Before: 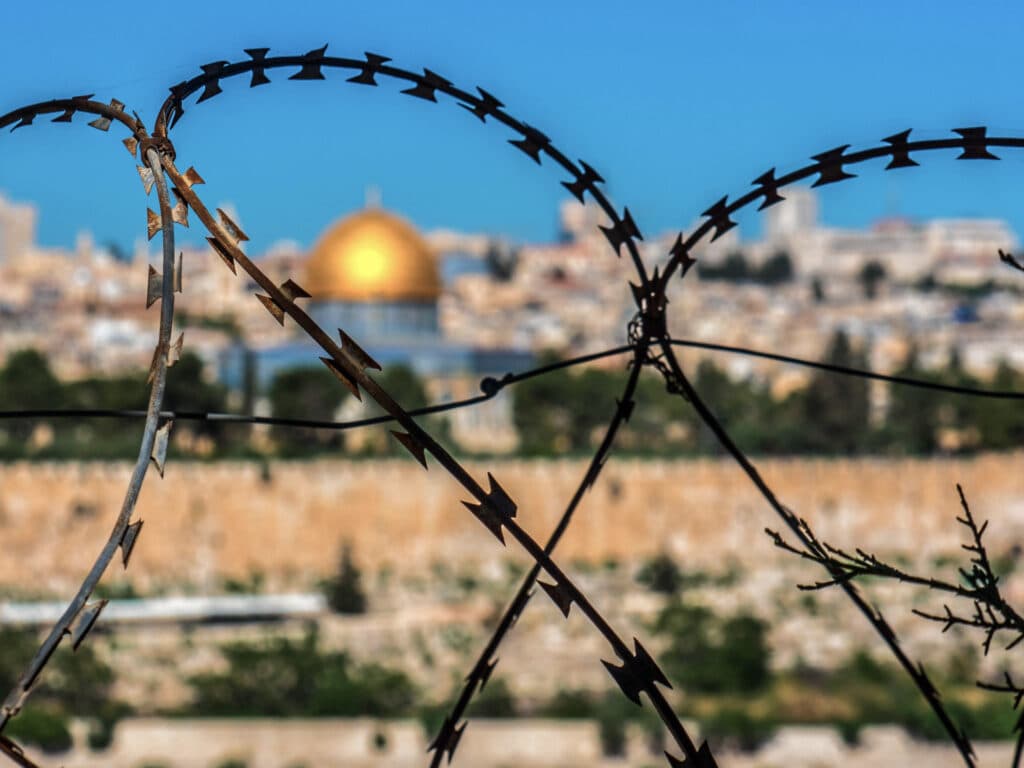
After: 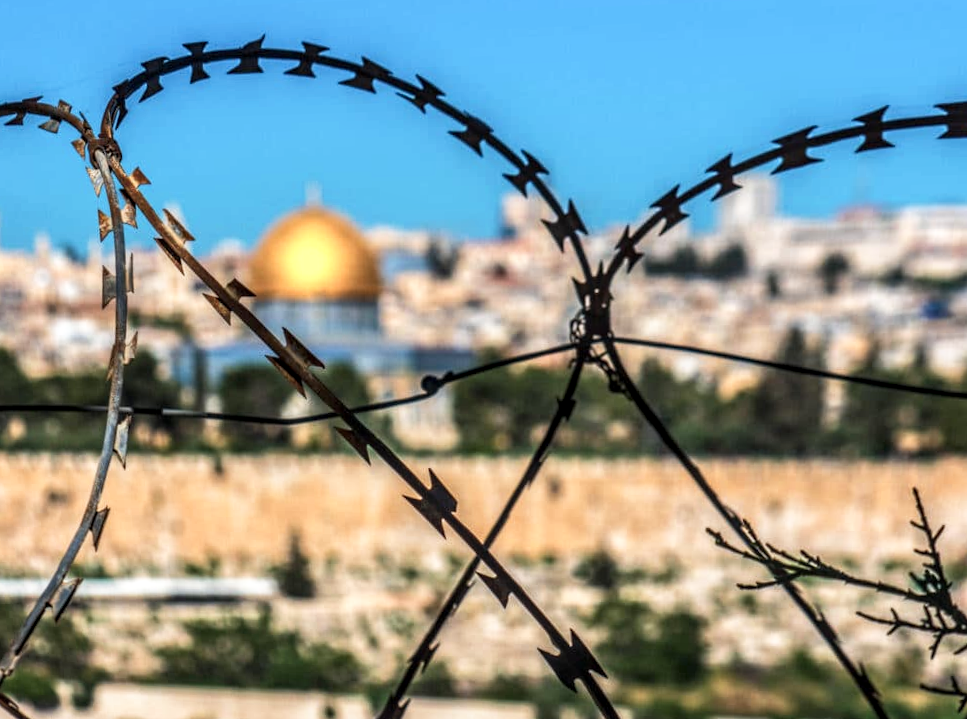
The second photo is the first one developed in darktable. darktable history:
shadows and highlights: shadows 0, highlights 40
rotate and perspective: rotation 0.062°, lens shift (vertical) 0.115, lens shift (horizontal) -0.133, crop left 0.047, crop right 0.94, crop top 0.061, crop bottom 0.94
local contrast: on, module defaults
base curve: curves: ch0 [(0, 0) (0.688, 0.865) (1, 1)], preserve colors none
